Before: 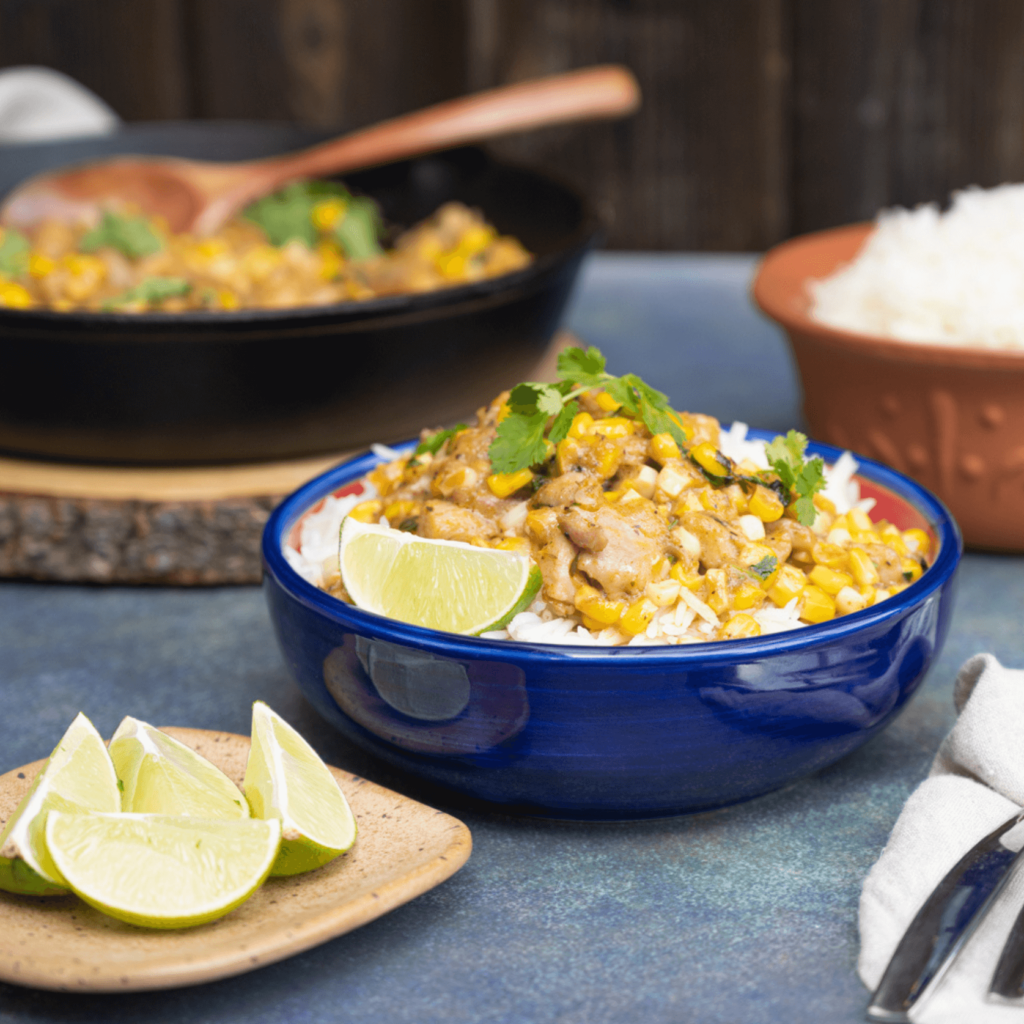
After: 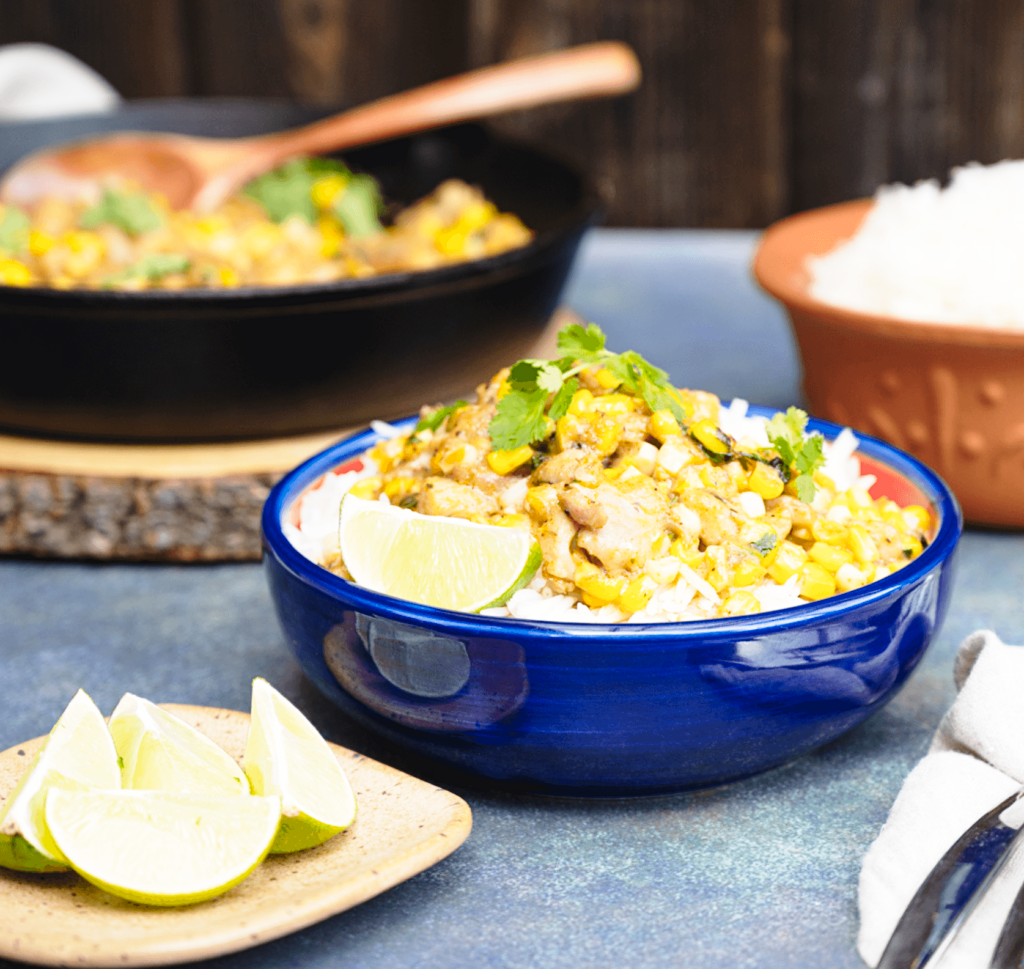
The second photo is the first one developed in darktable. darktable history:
base curve: curves: ch0 [(0, 0) (0.028, 0.03) (0.121, 0.232) (0.46, 0.748) (0.859, 0.968) (1, 1)], preserve colors none
sharpen: amount 0.206
crop and rotate: top 2.318%, bottom 3.021%
